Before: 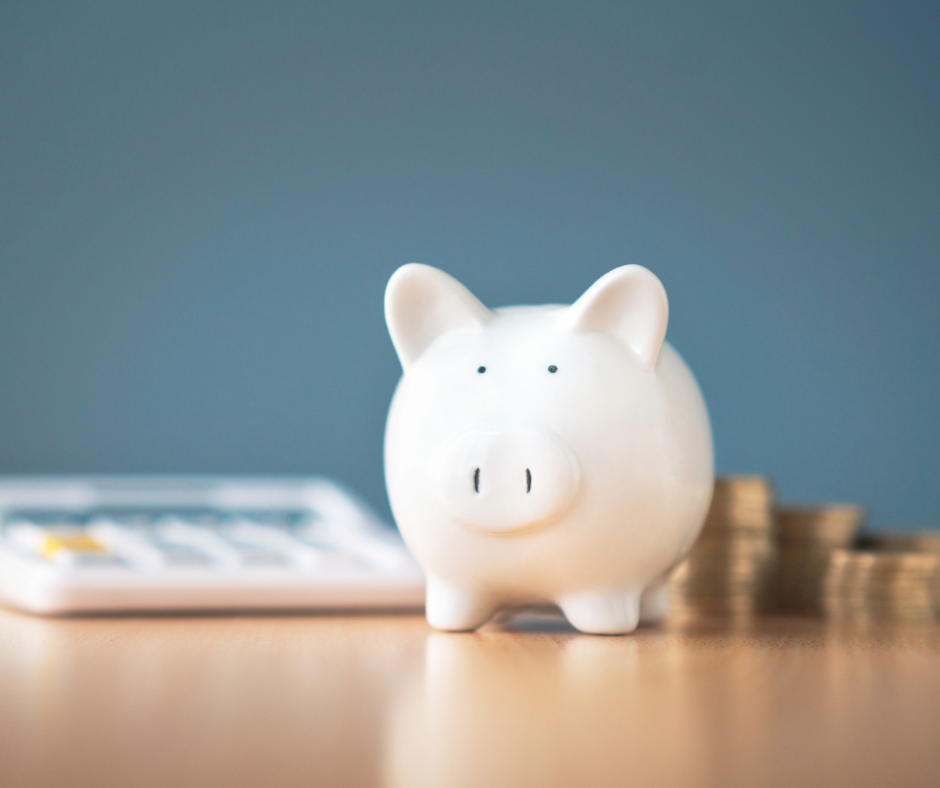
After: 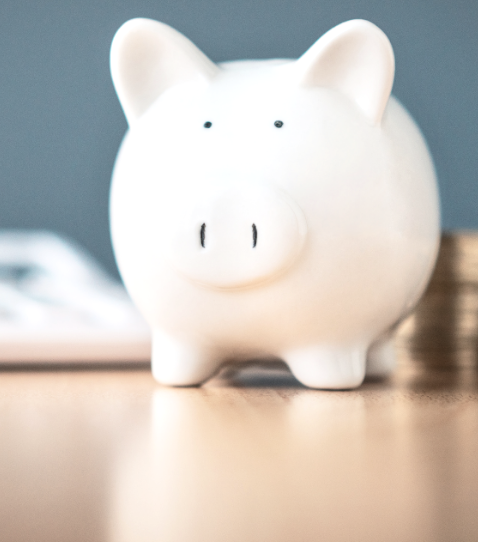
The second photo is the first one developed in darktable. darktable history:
crop and rotate: left 29.237%, top 31.152%, right 19.807%
contrast brightness saturation: contrast 0.25, saturation -0.31
local contrast: on, module defaults
